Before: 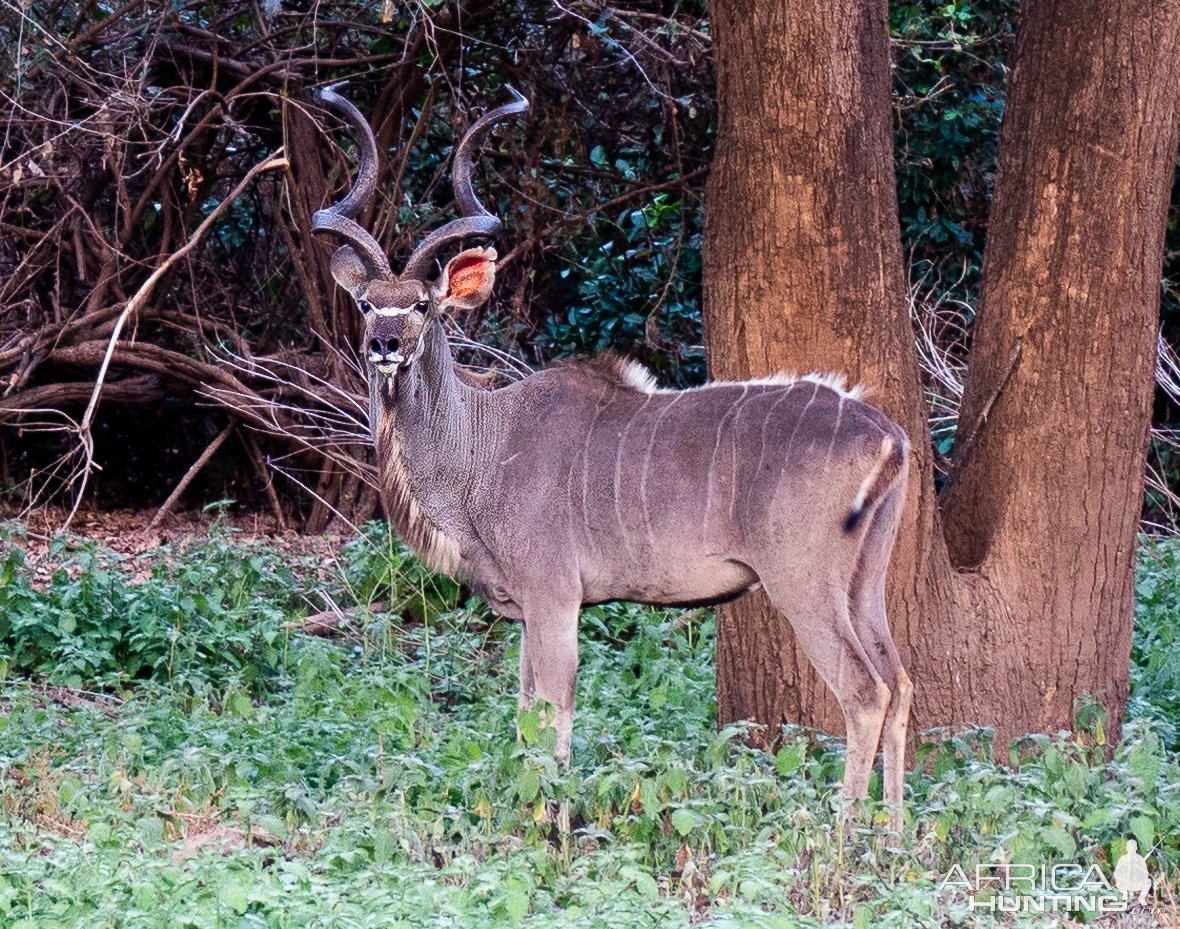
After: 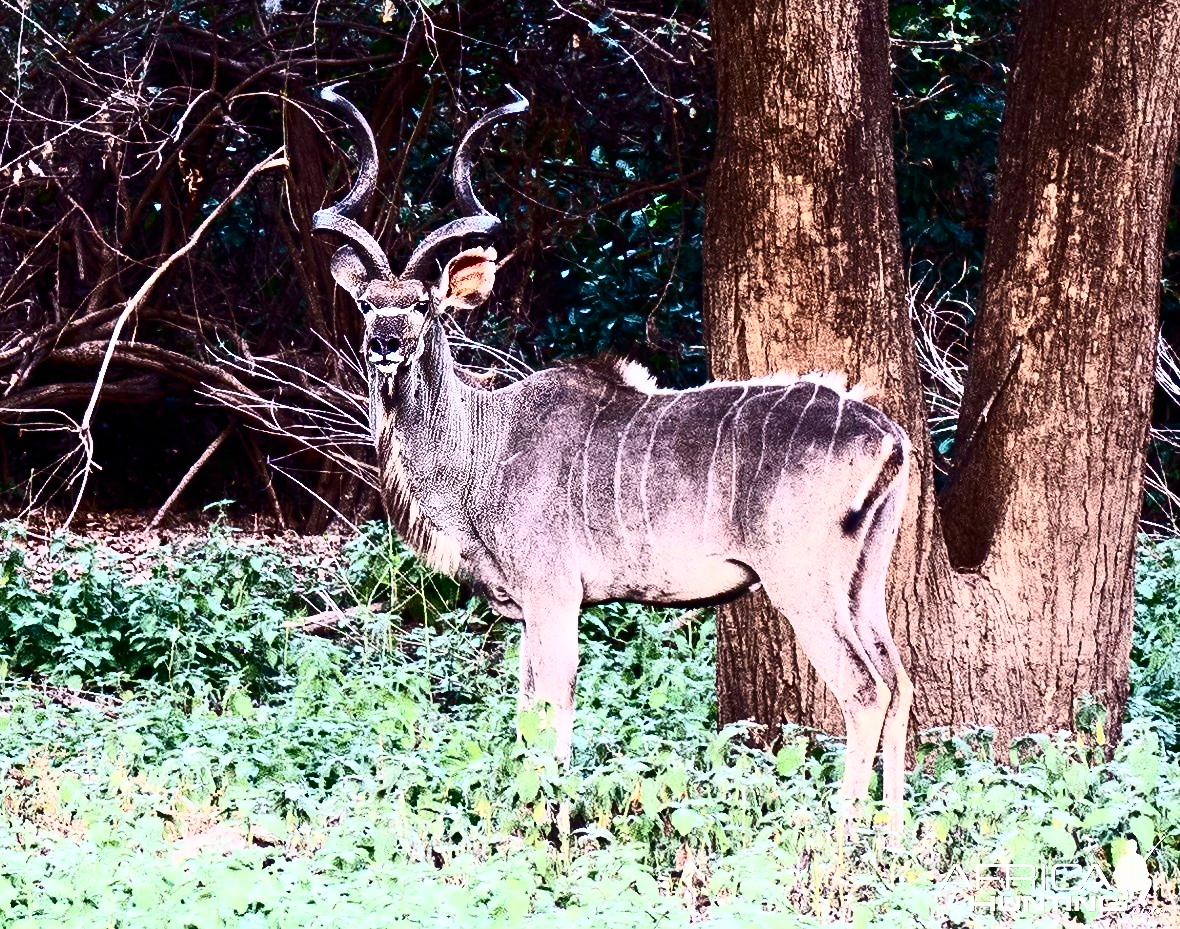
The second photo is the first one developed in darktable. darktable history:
contrast brightness saturation: contrast 0.924, brightness 0.202
